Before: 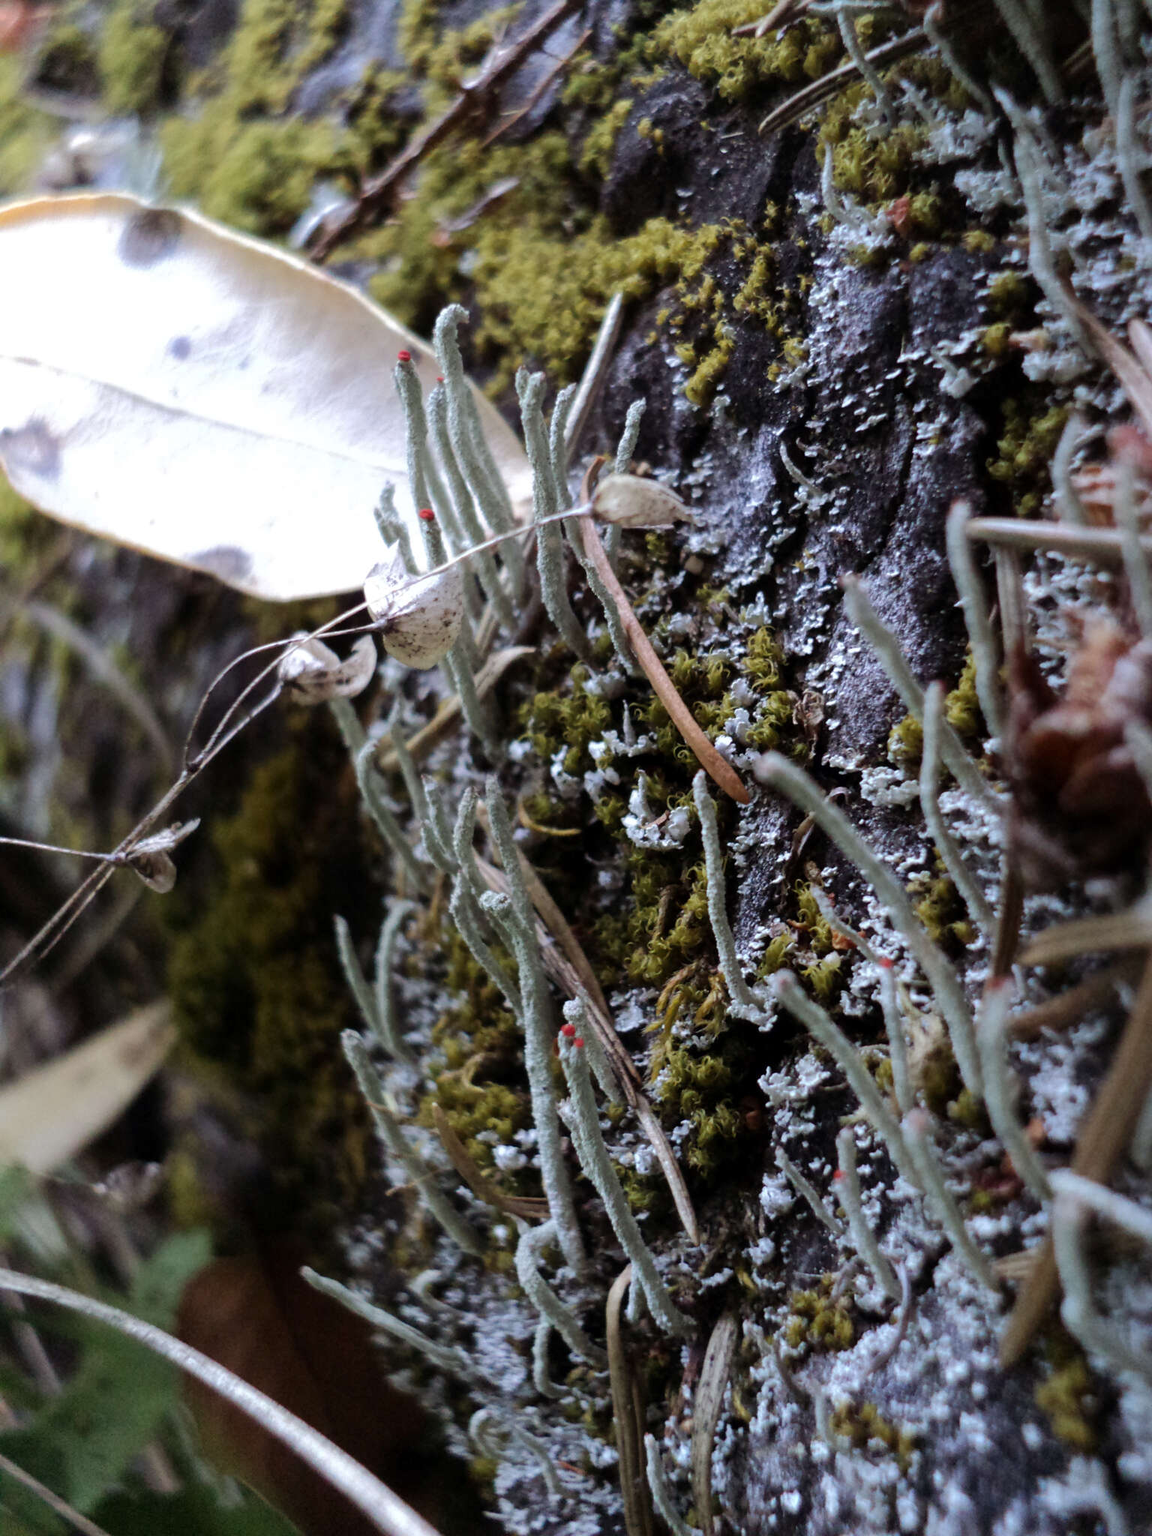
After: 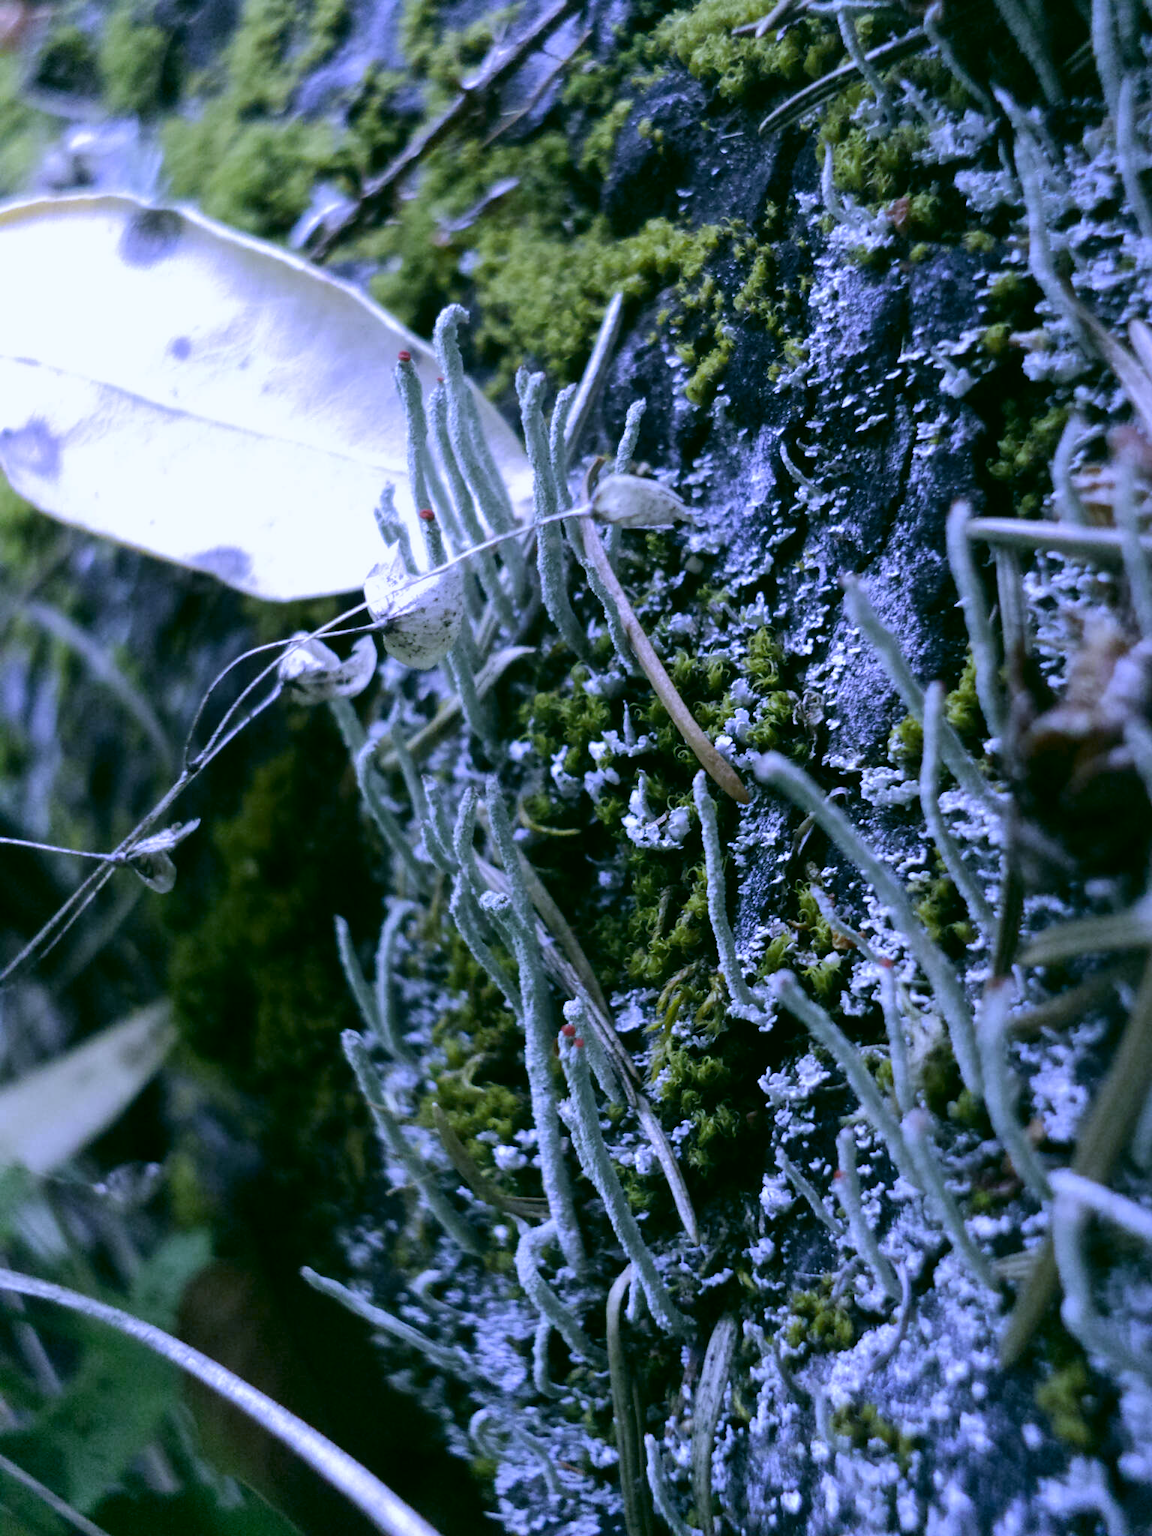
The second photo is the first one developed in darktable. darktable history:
white balance: red 0.766, blue 1.537
color correction: highlights a* 5.3, highlights b* 24.26, shadows a* -15.58, shadows b* 4.02
